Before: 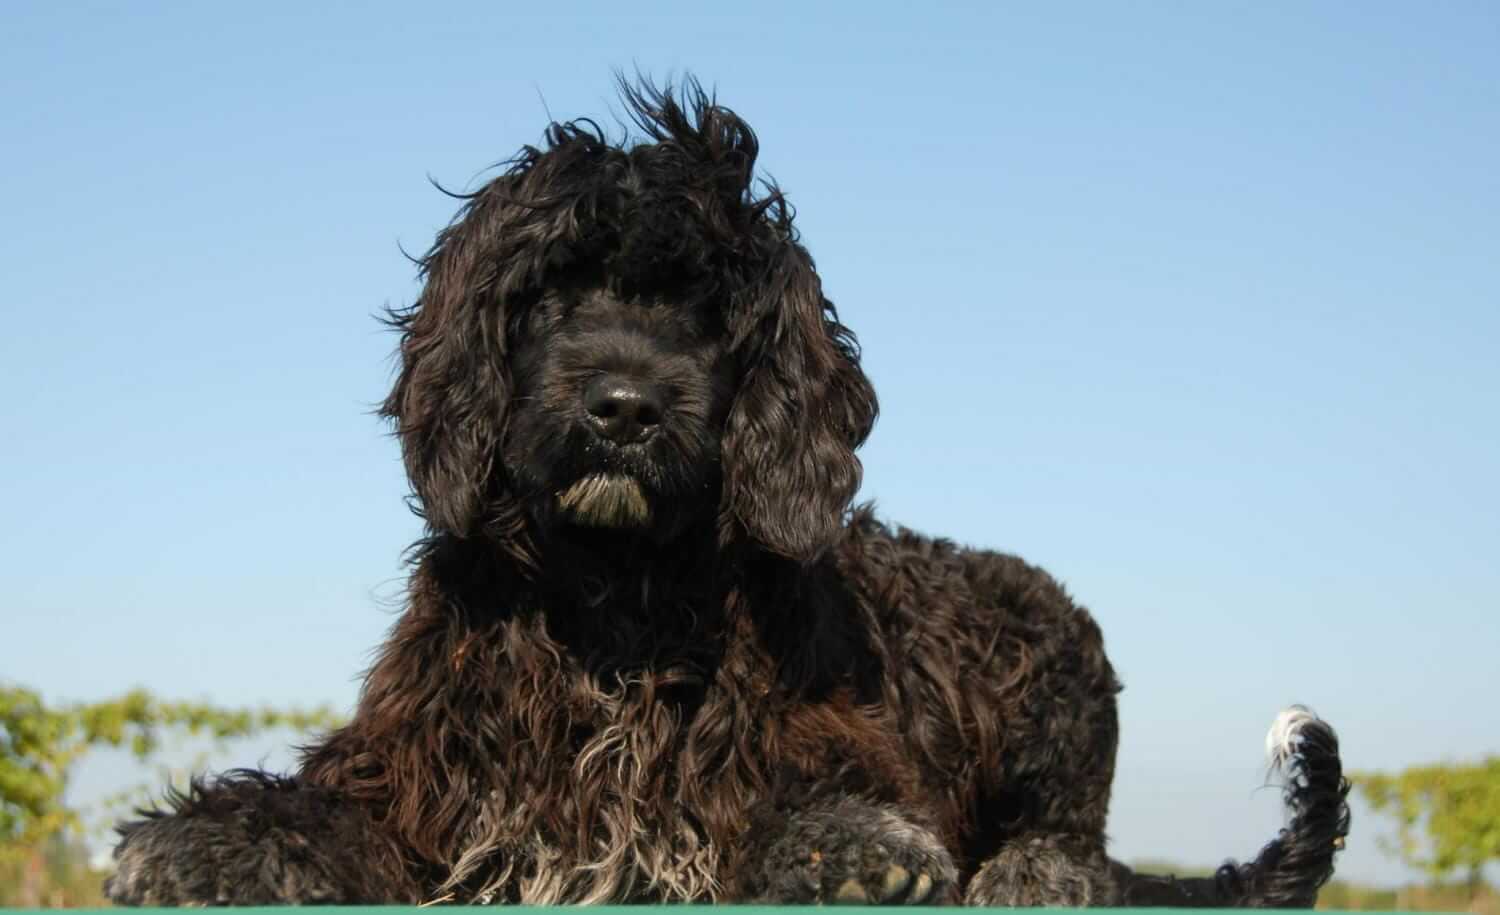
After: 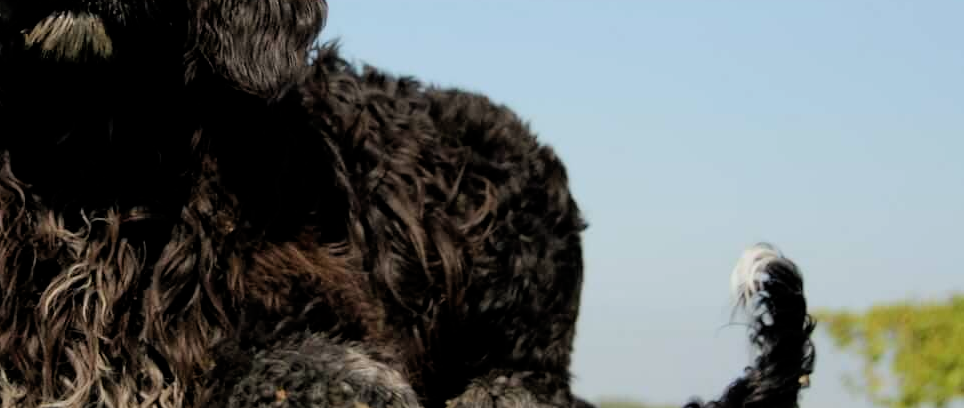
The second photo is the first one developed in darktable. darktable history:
filmic rgb: black relative exposure -7.74 EV, white relative exposure 4.45 EV, threshold 3.03 EV, target black luminance 0%, hardness 3.75, latitude 50.86%, contrast 1.064, highlights saturation mix 8.92%, shadows ↔ highlights balance -0.222%, add noise in highlights 0.002, preserve chrominance luminance Y, color science v3 (2019), use custom middle-gray values true, contrast in highlights soft, enable highlight reconstruction true
crop and rotate: left 35.71%, top 50.552%, bottom 4.796%
